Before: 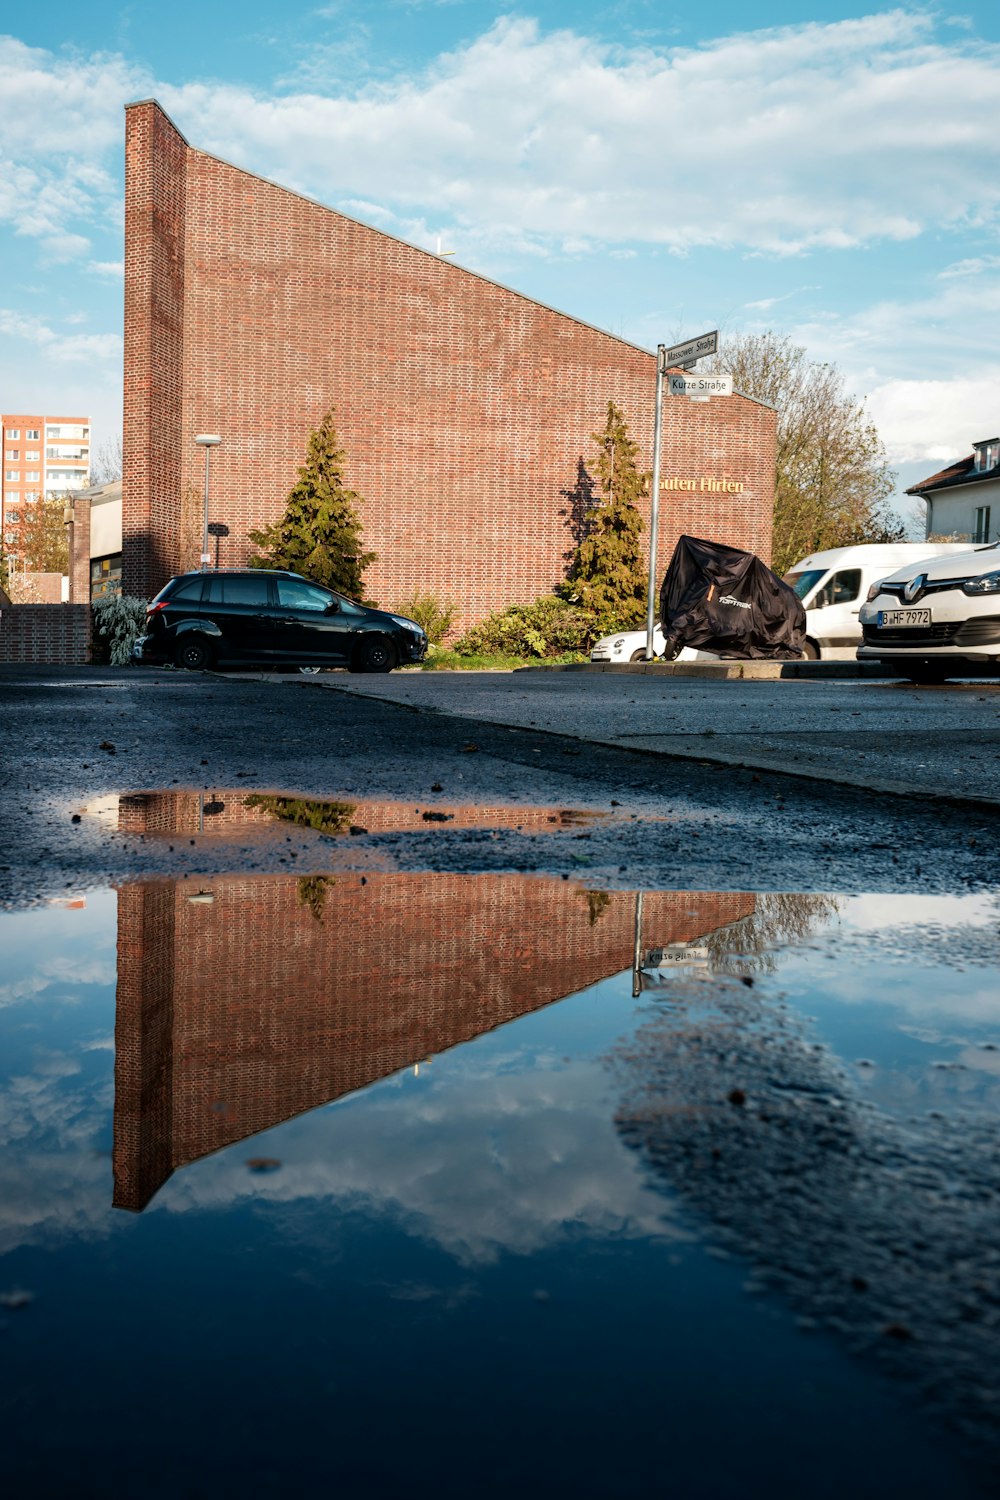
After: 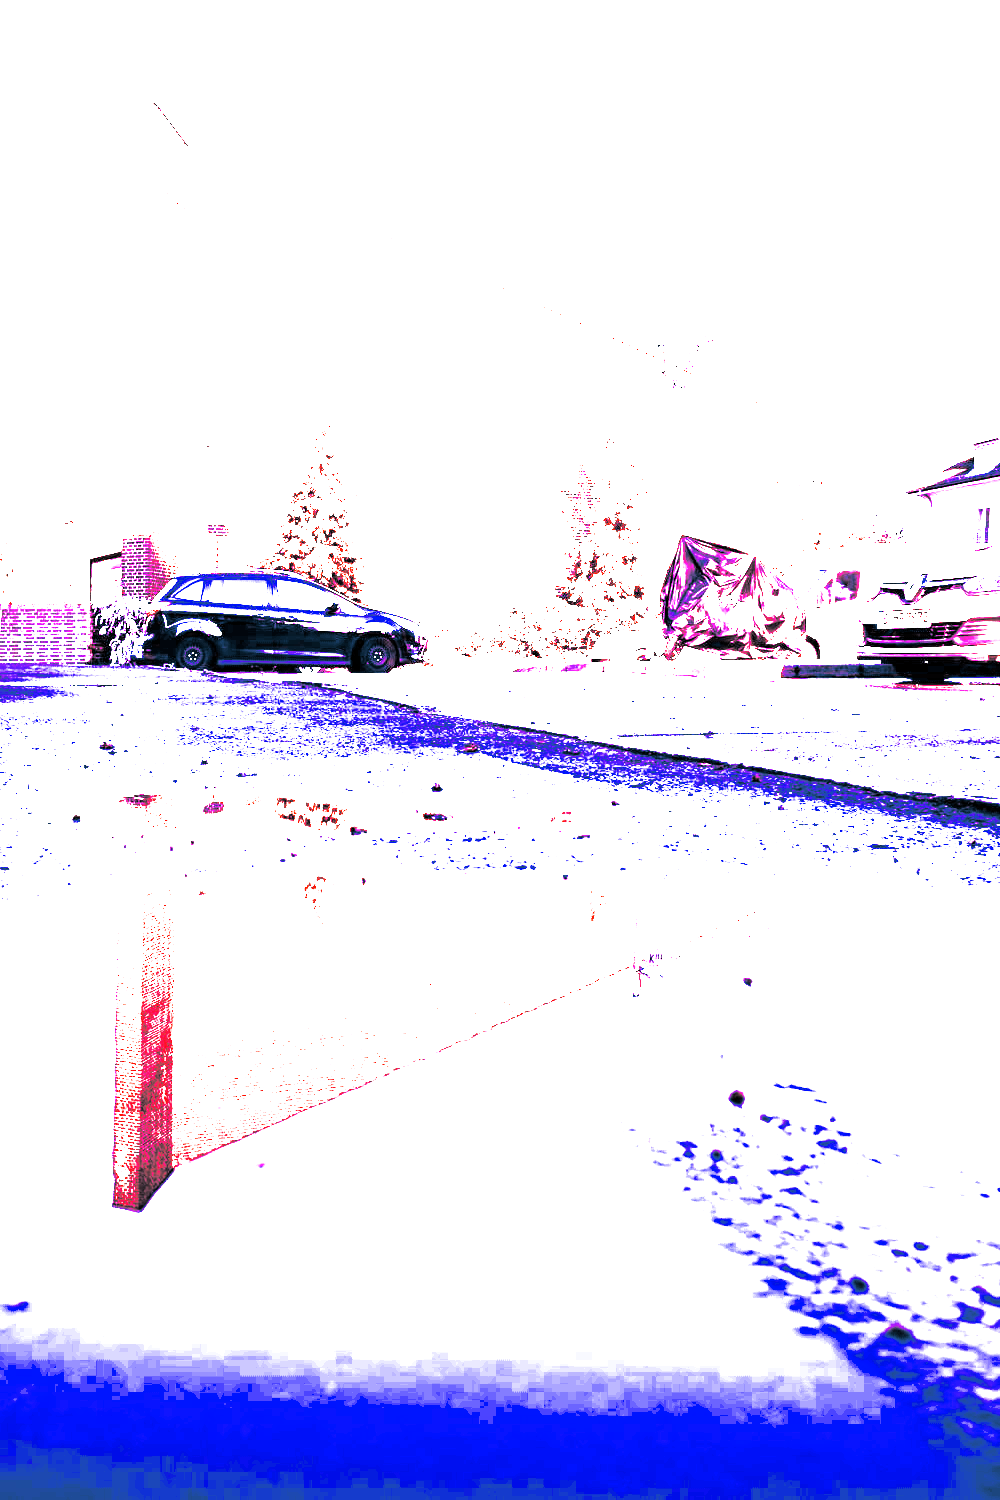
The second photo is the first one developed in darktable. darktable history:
split-toning: shadows › hue 205.2°, shadows › saturation 0.43, highlights › hue 54°, highlights › saturation 0.54
white balance: red 8, blue 8
